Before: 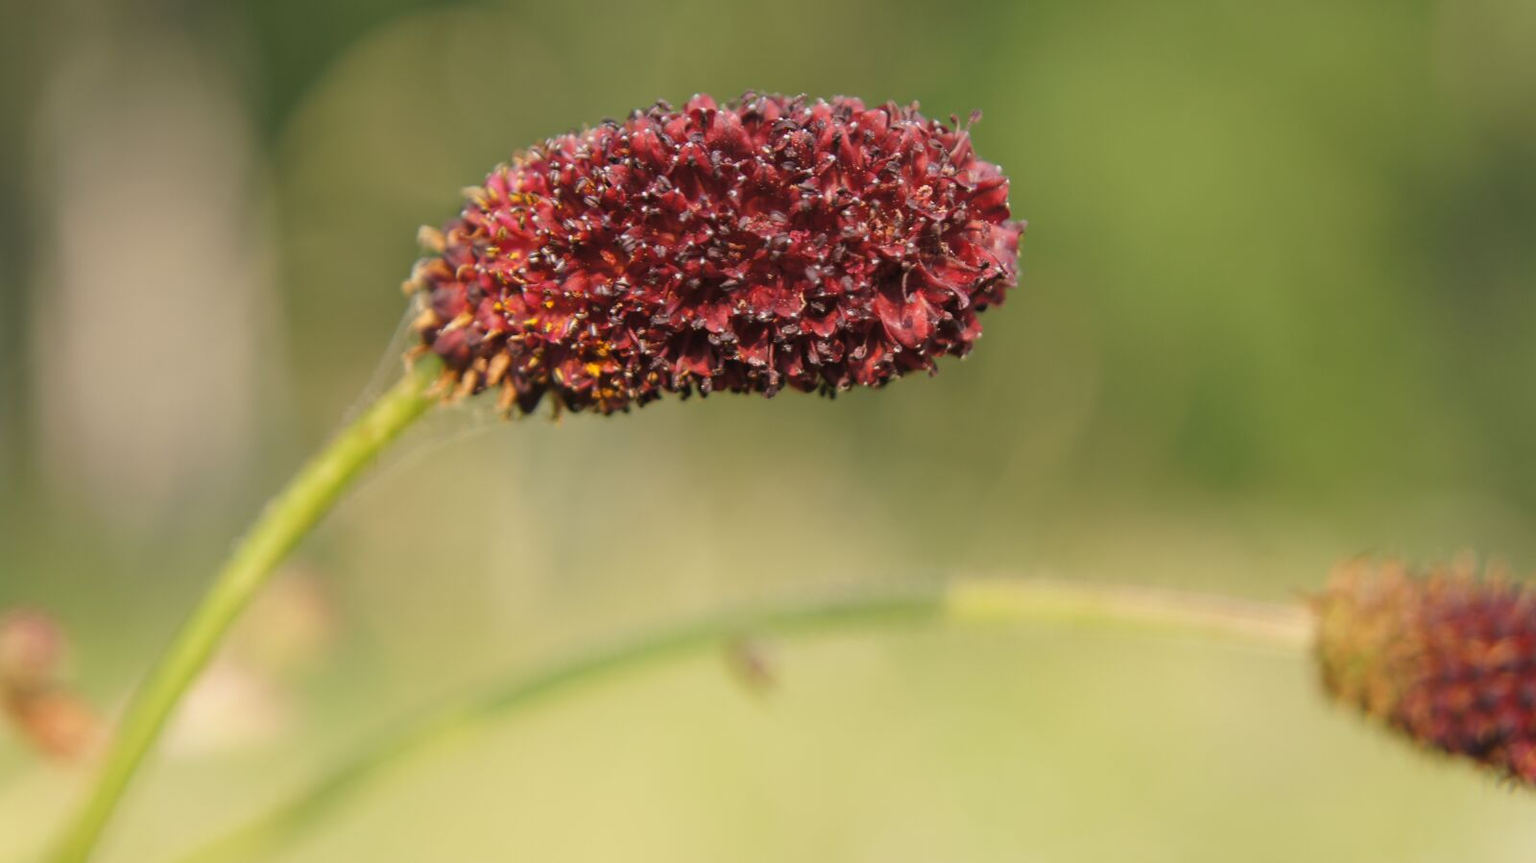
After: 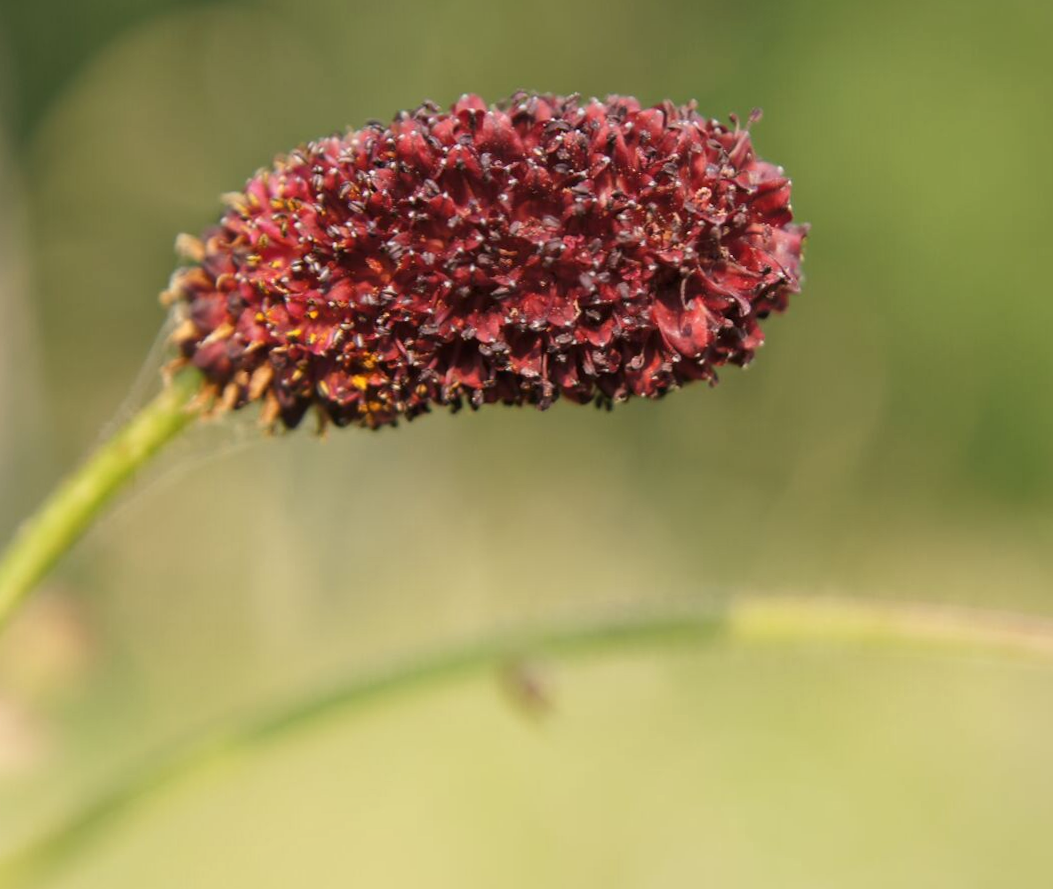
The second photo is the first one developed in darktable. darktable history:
local contrast: mode bilateral grid, contrast 20, coarseness 50, detail 120%, midtone range 0.2
exposure: exposure 0.014 EV, compensate highlight preservation false
crop and rotate: left 15.754%, right 17.579%
rotate and perspective: rotation -0.45°, automatic cropping original format, crop left 0.008, crop right 0.992, crop top 0.012, crop bottom 0.988
